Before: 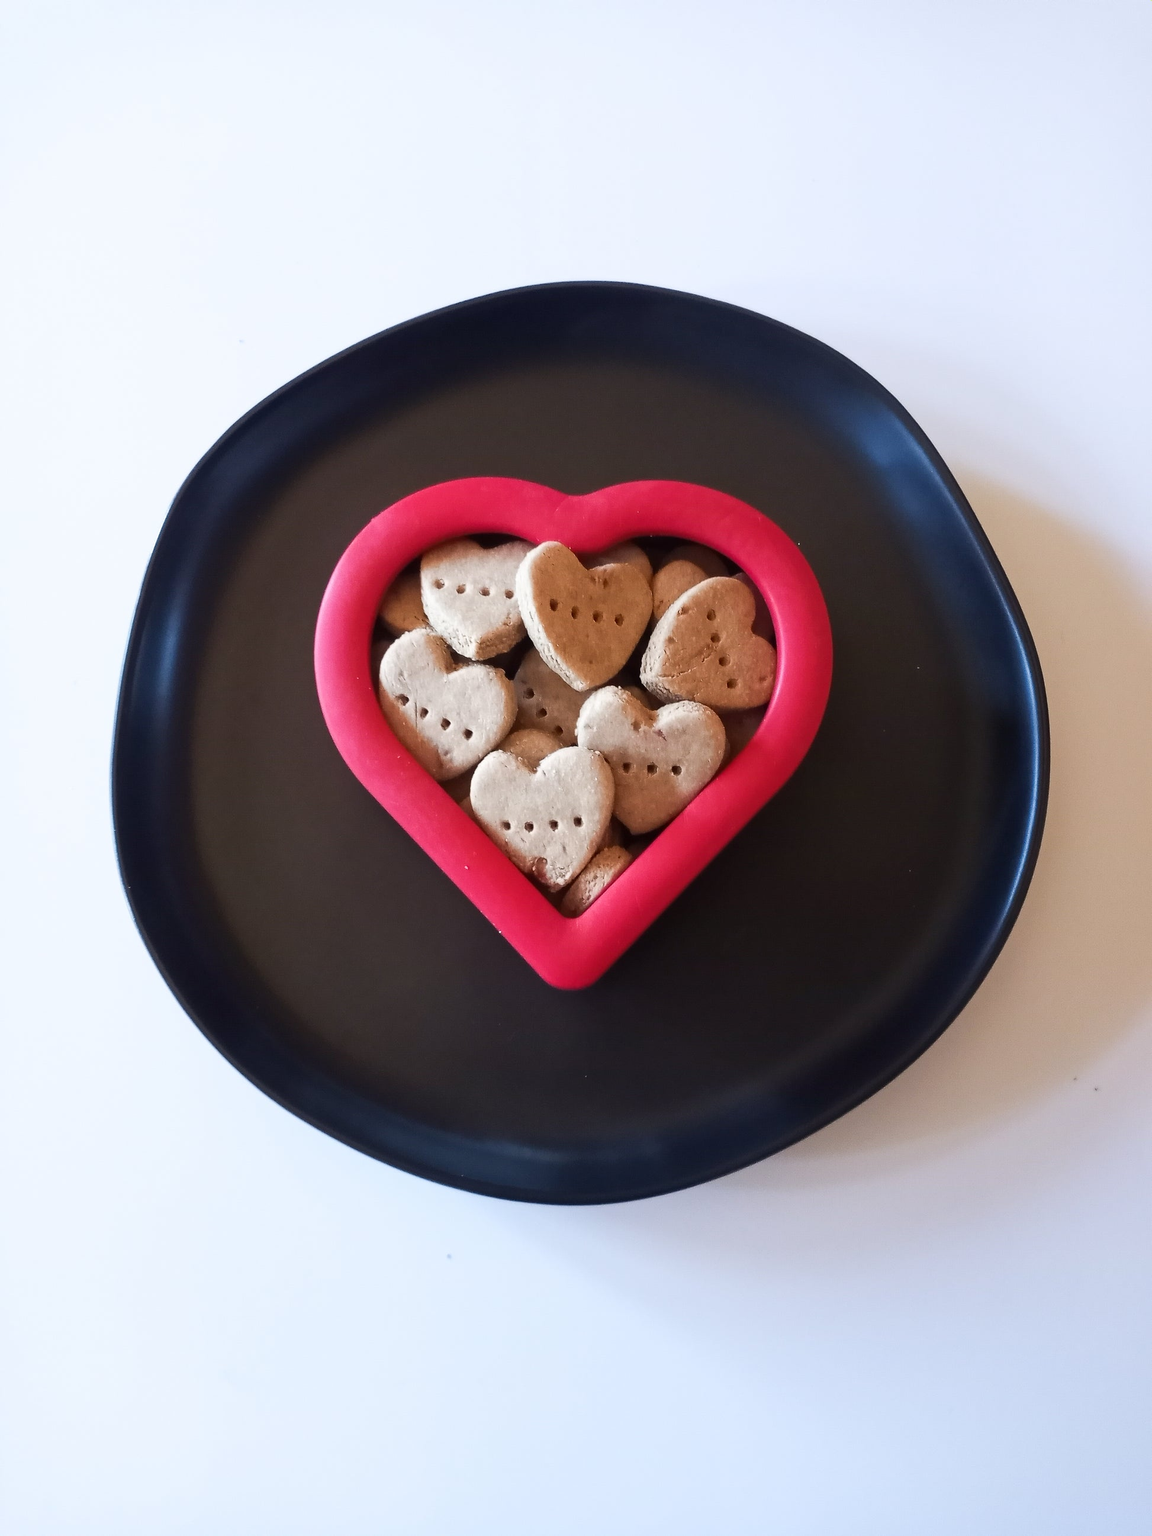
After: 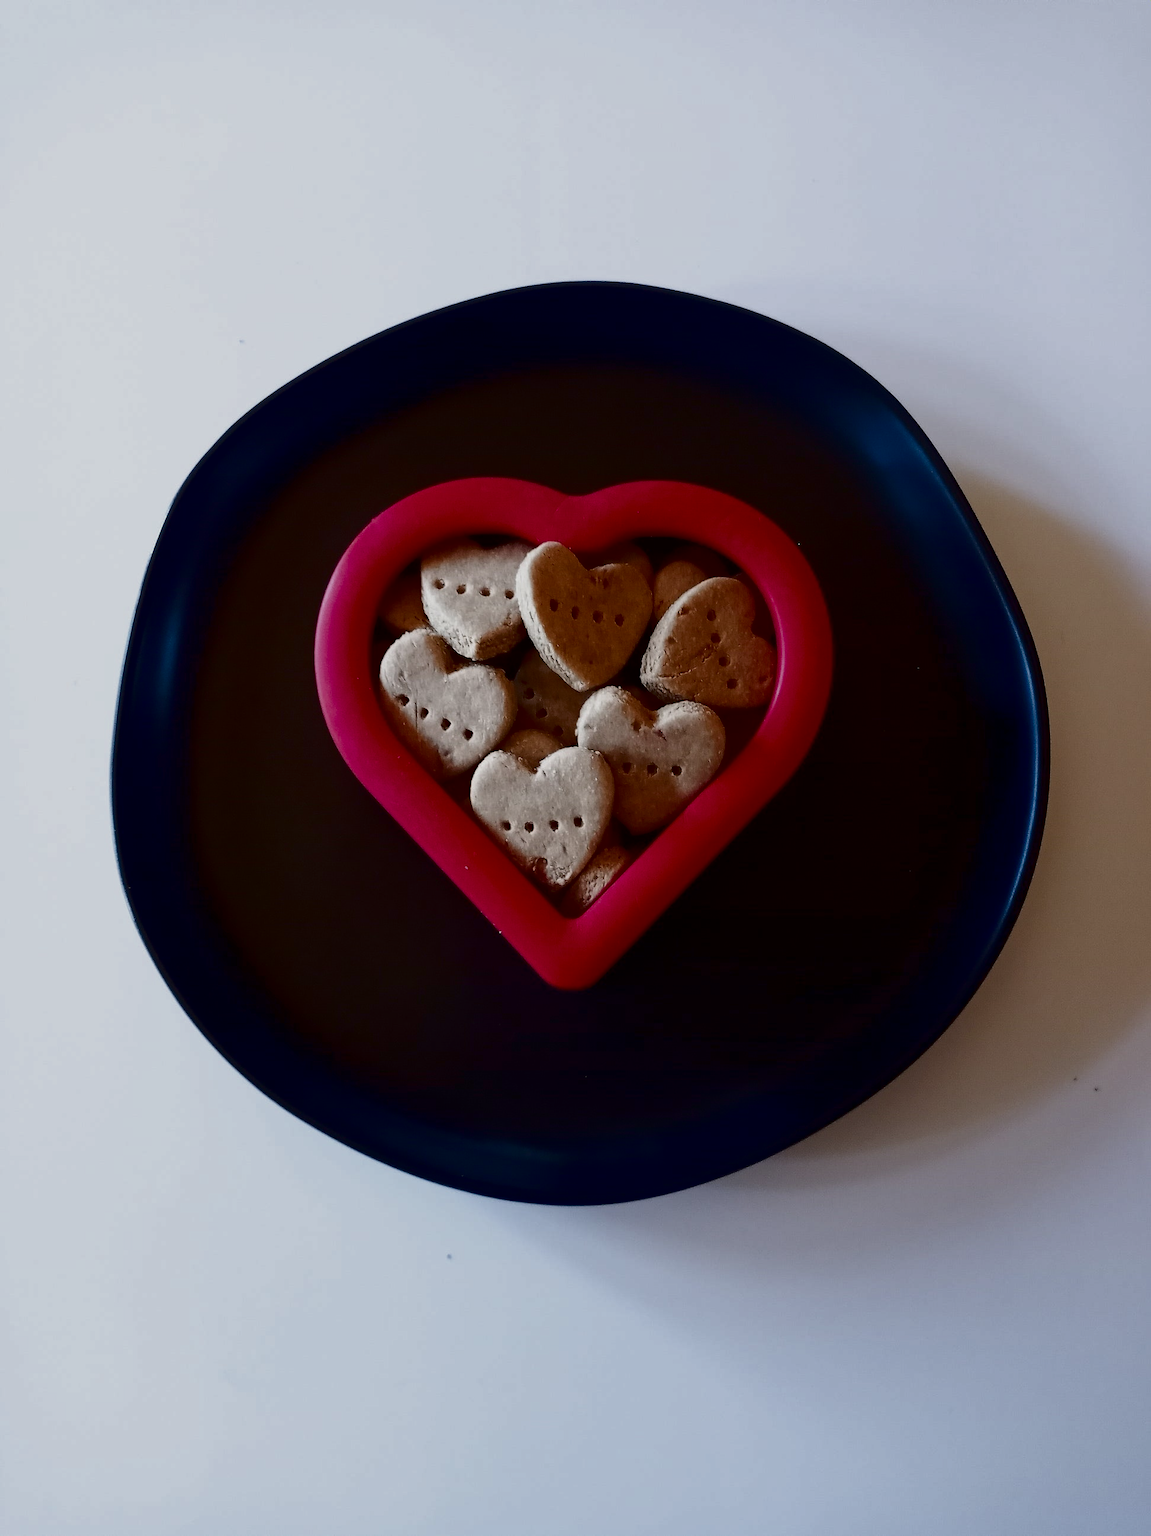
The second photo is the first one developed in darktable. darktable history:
contrast brightness saturation: brightness -0.509
exposure: black level correction 0.006, exposure -0.227 EV, compensate highlight preservation false
